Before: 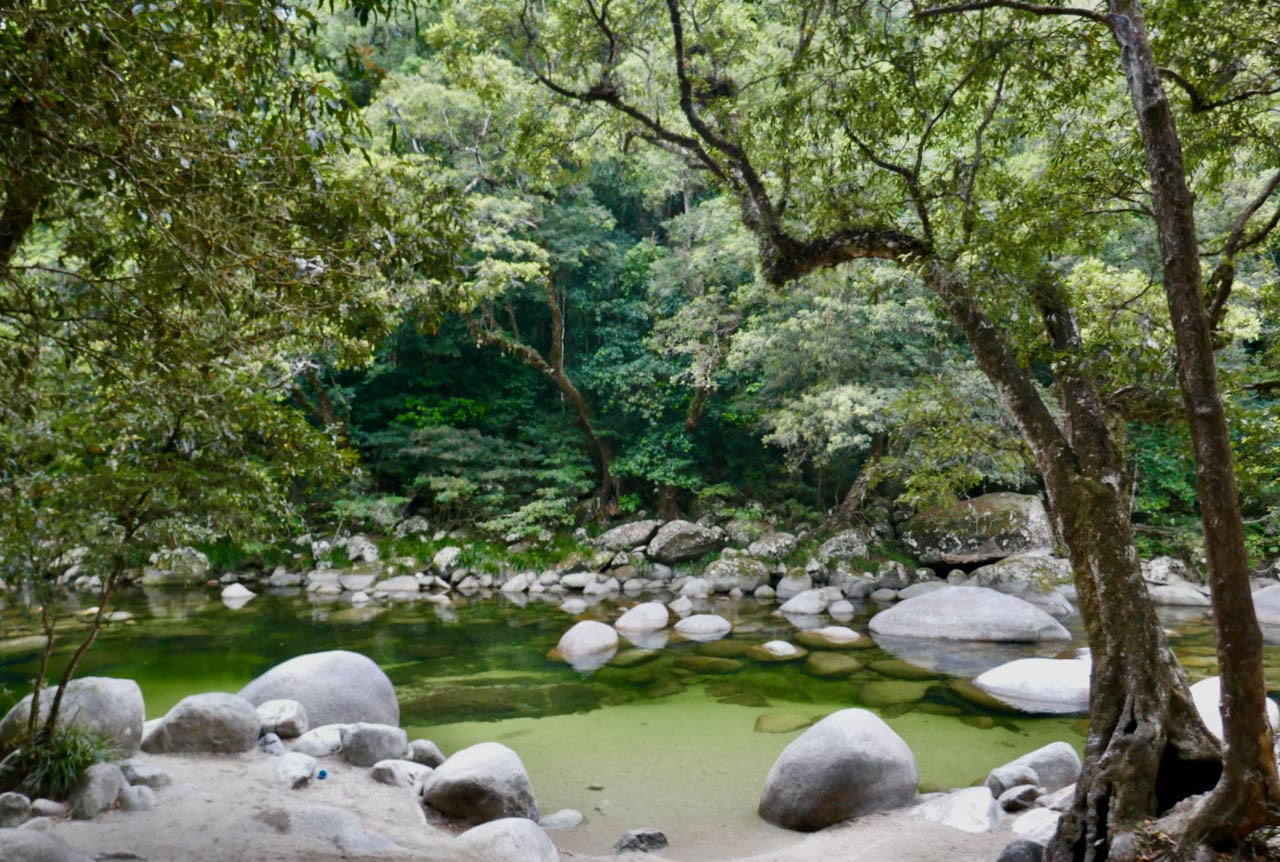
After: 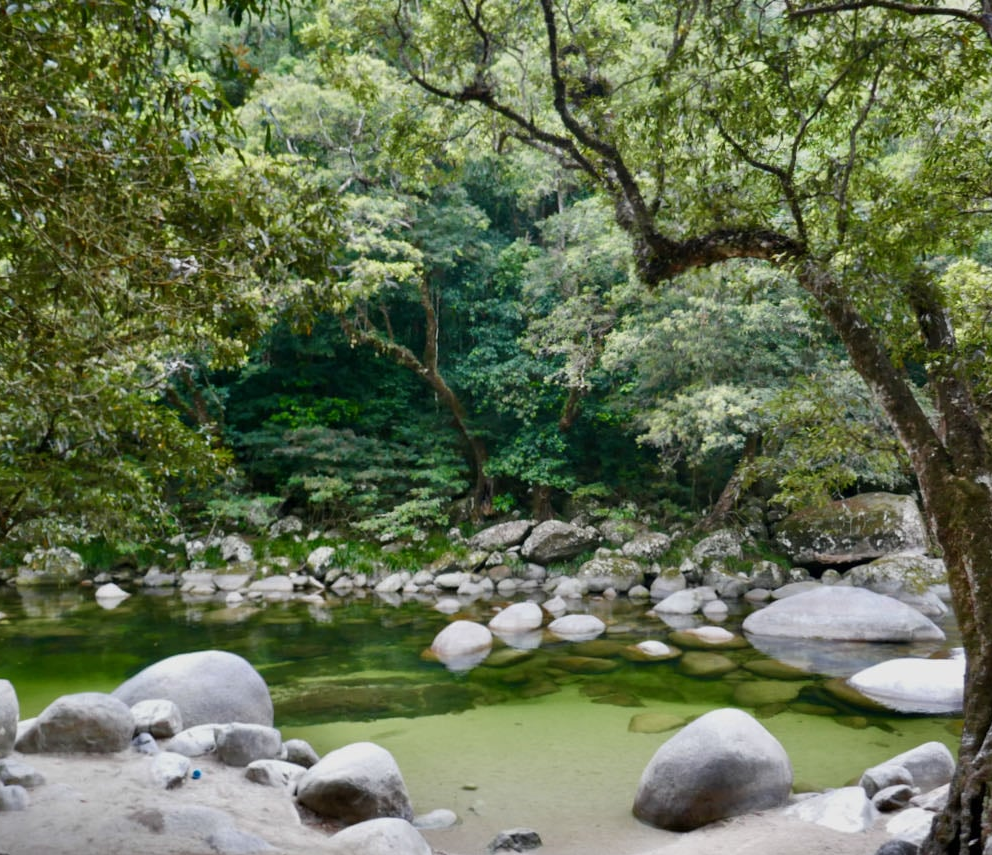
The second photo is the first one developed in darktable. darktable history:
crop: left 9.898%, right 12.544%
